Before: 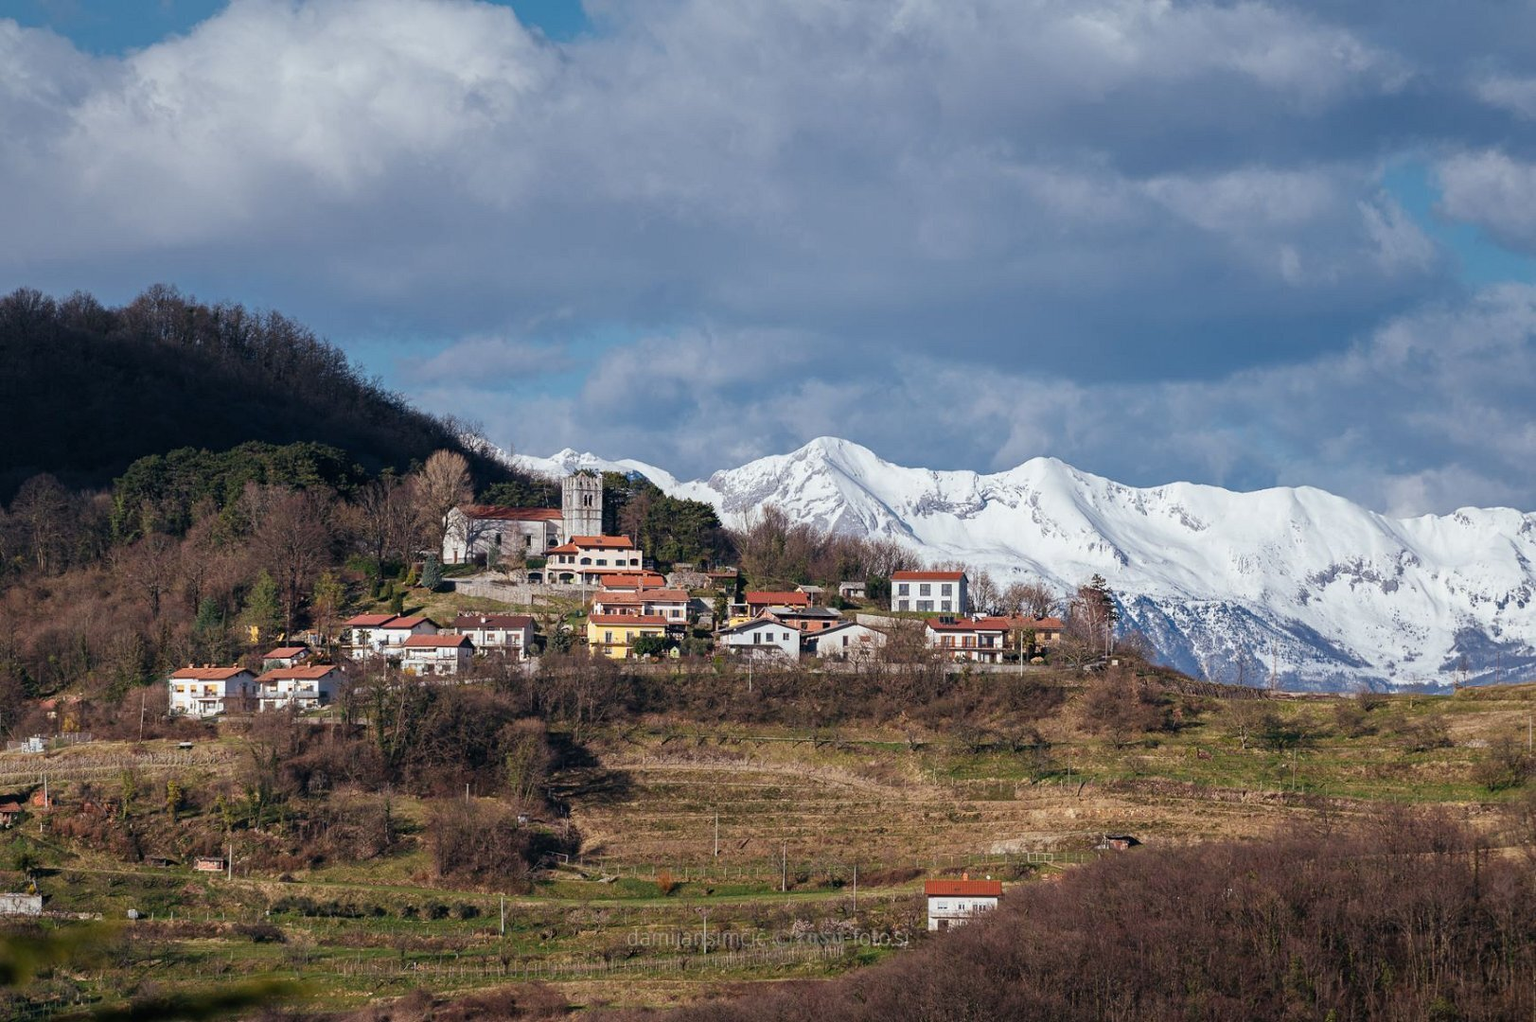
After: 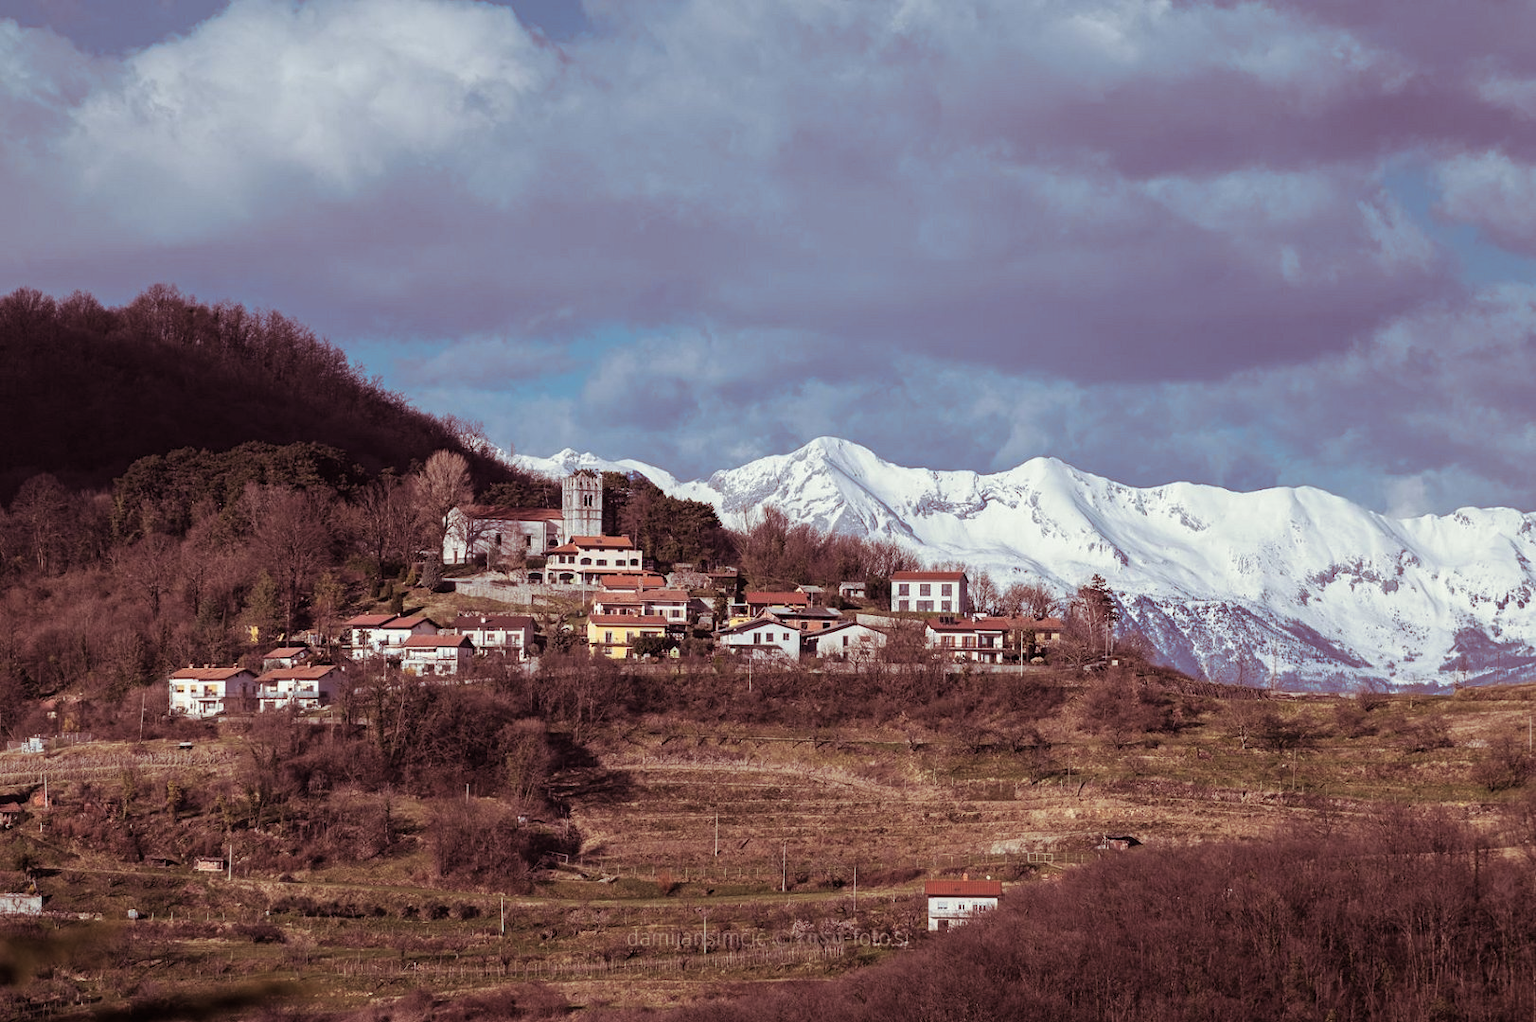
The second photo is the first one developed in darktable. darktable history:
split-toning: shadows › hue 360°
color zones: curves: ch1 [(0, 0.469) (0.01, 0.469) (0.12, 0.446) (0.248, 0.469) (0.5, 0.5) (0.748, 0.5) (0.99, 0.469) (1, 0.469)]
